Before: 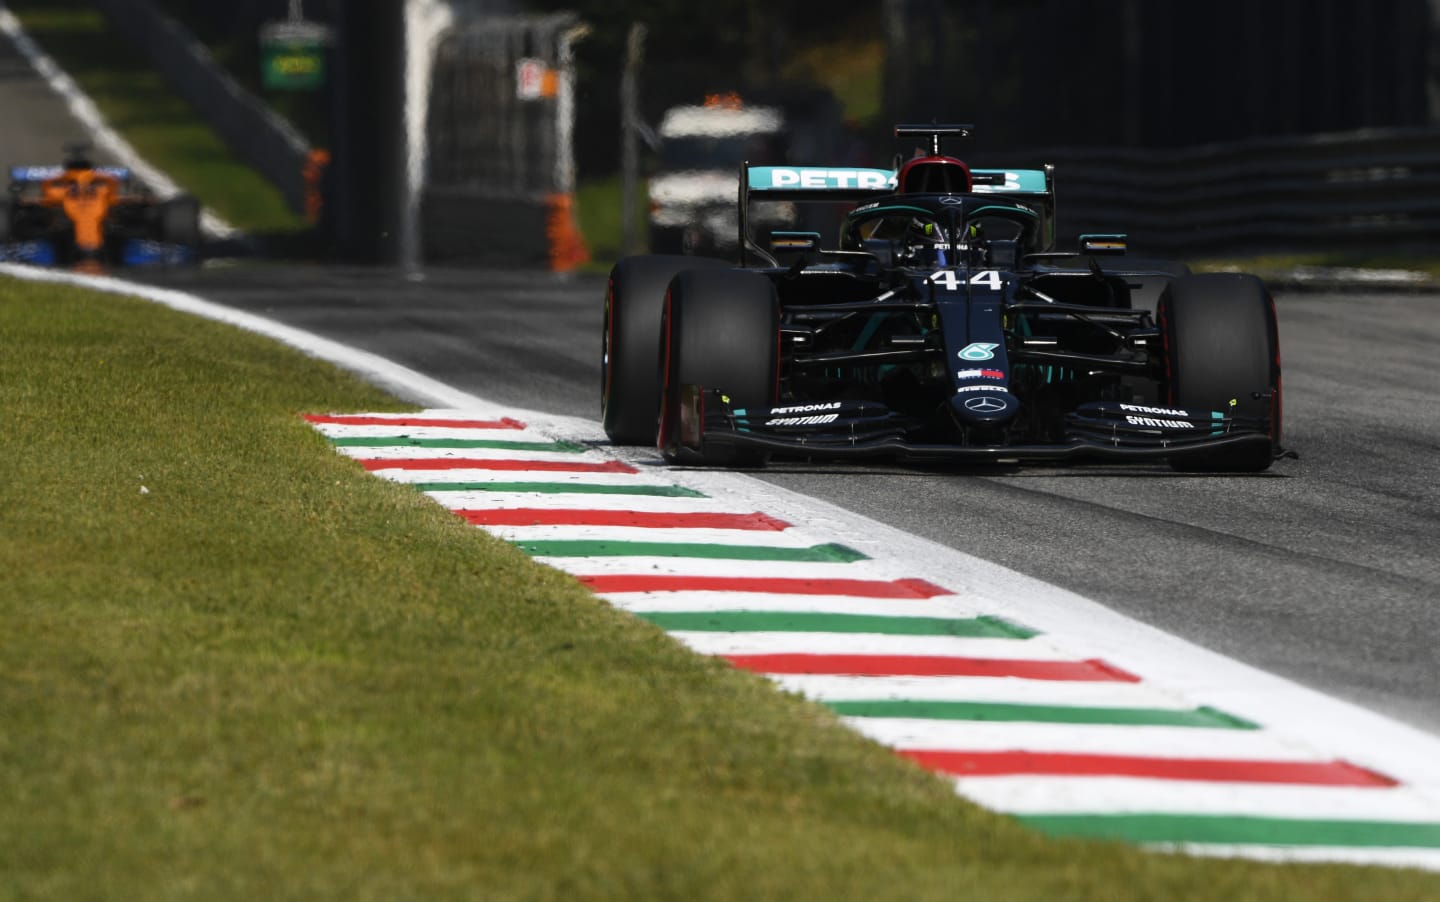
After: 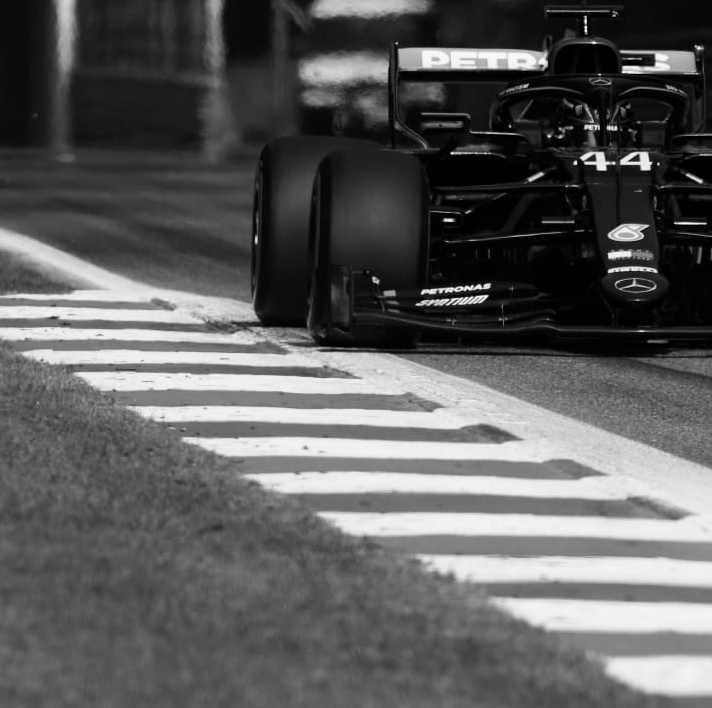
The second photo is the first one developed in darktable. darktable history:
color calibration: output gray [0.267, 0.423, 0.261, 0], illuminant same as pipeline (D50), adaptation none (bypass)
velvia: on, module defaults
crop and rotate: angle 0.02°, left 24.353%, top 13.219%, right 26.156%, bottom 8.224%
